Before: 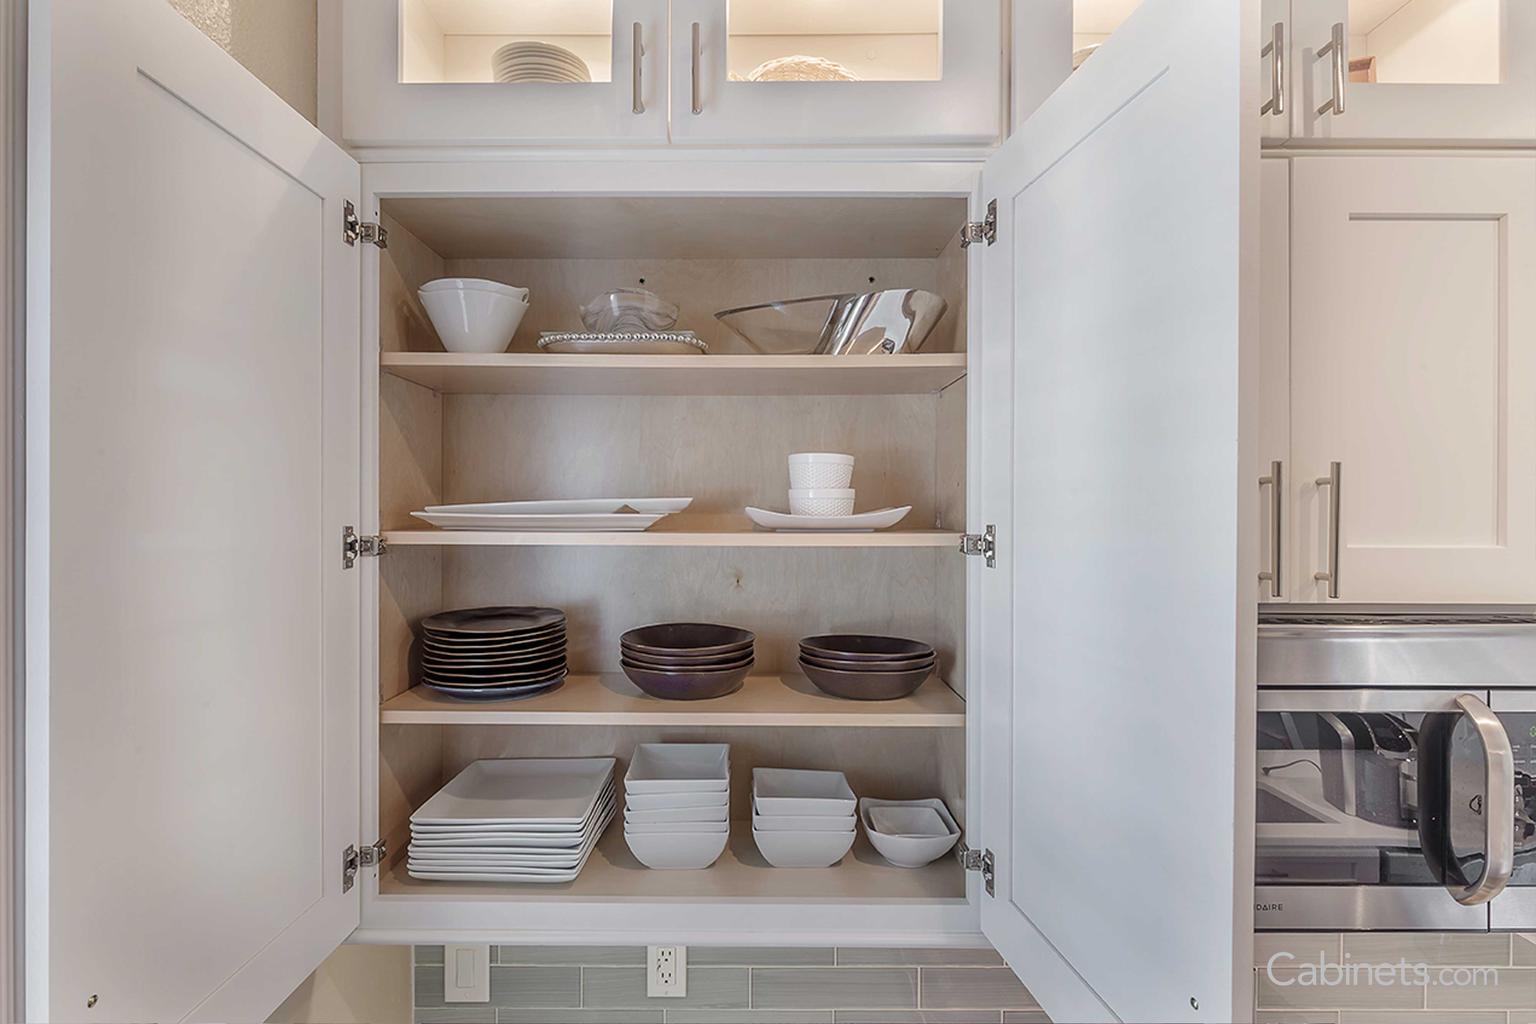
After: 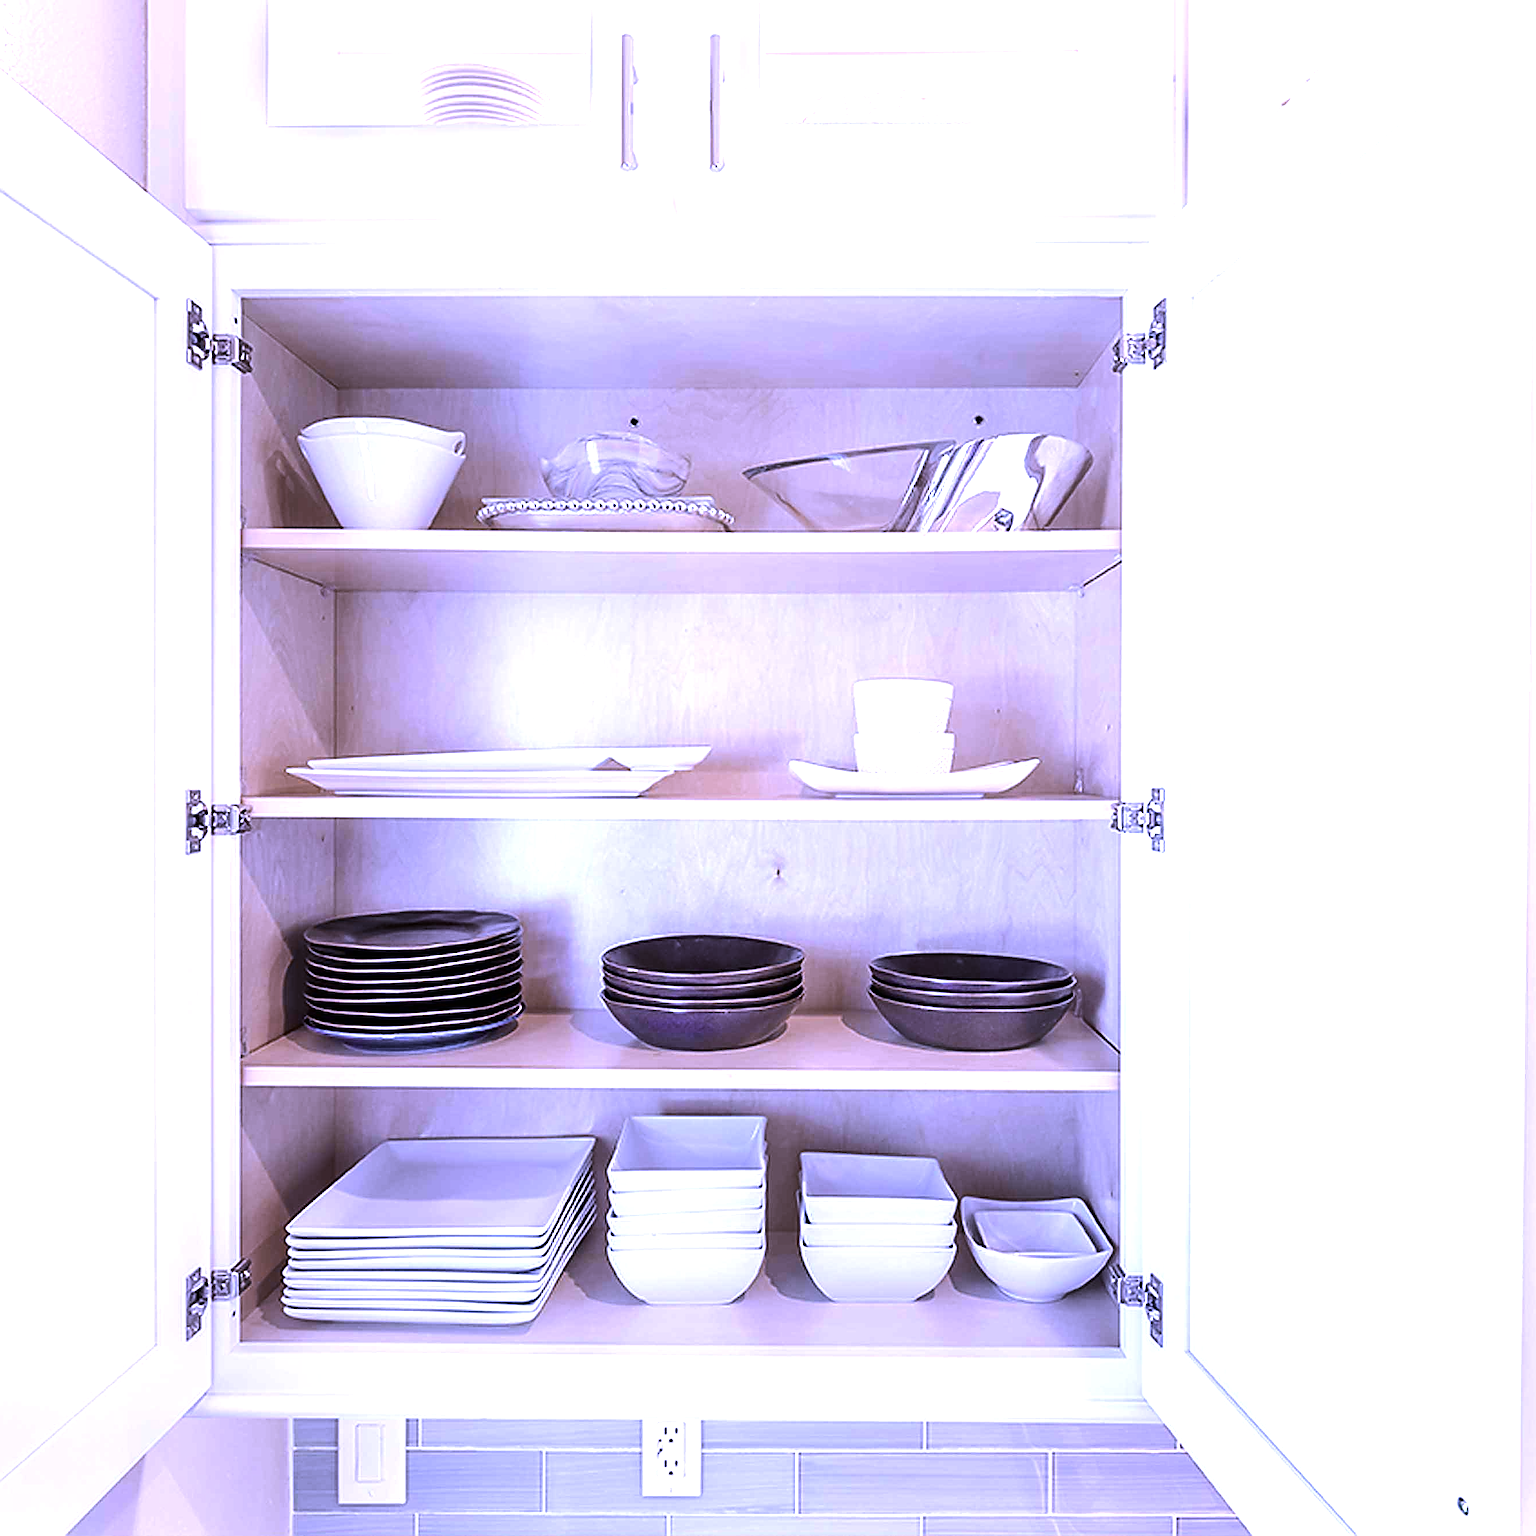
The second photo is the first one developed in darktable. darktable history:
exposure: black level correction 0, exposure 0.7 EV, compensate exposure bias true, compensate highlight preservation false
crop and rotate: left 14.292%, right 19.041%
sharpen: radius 1.4, amount 1.25, threshold 0.7
white balance: red 0.98, blue 1.61
tone equalizer: -8 EV -0.75 EV, -7 EV -0.7 EV, -6 EV -0.6 EV, -5 EV -0.4 EV, -3 EV 0.4 EV, -2 EV 0.6 EV, -1 EV 0.7 EV, +0 EV 0.75 EV, edges refinement/feathering 500, mask exposure compensation -1.57 EV, preserve details no
